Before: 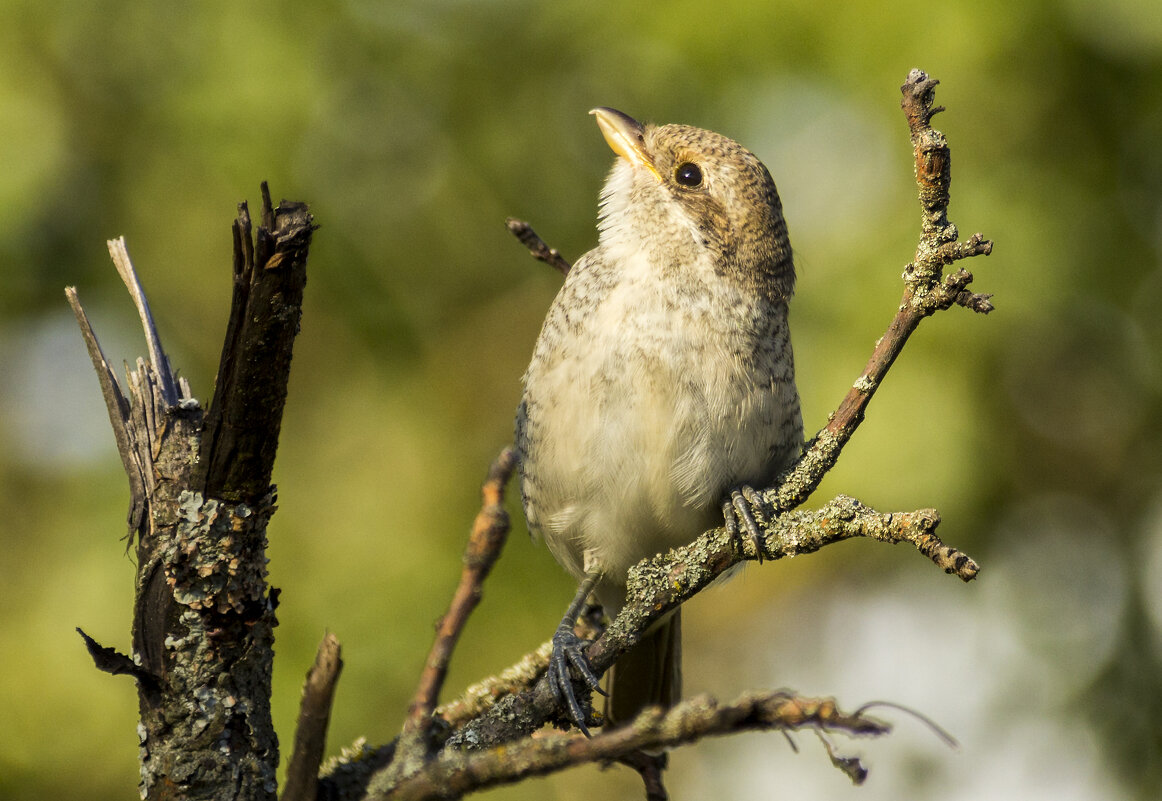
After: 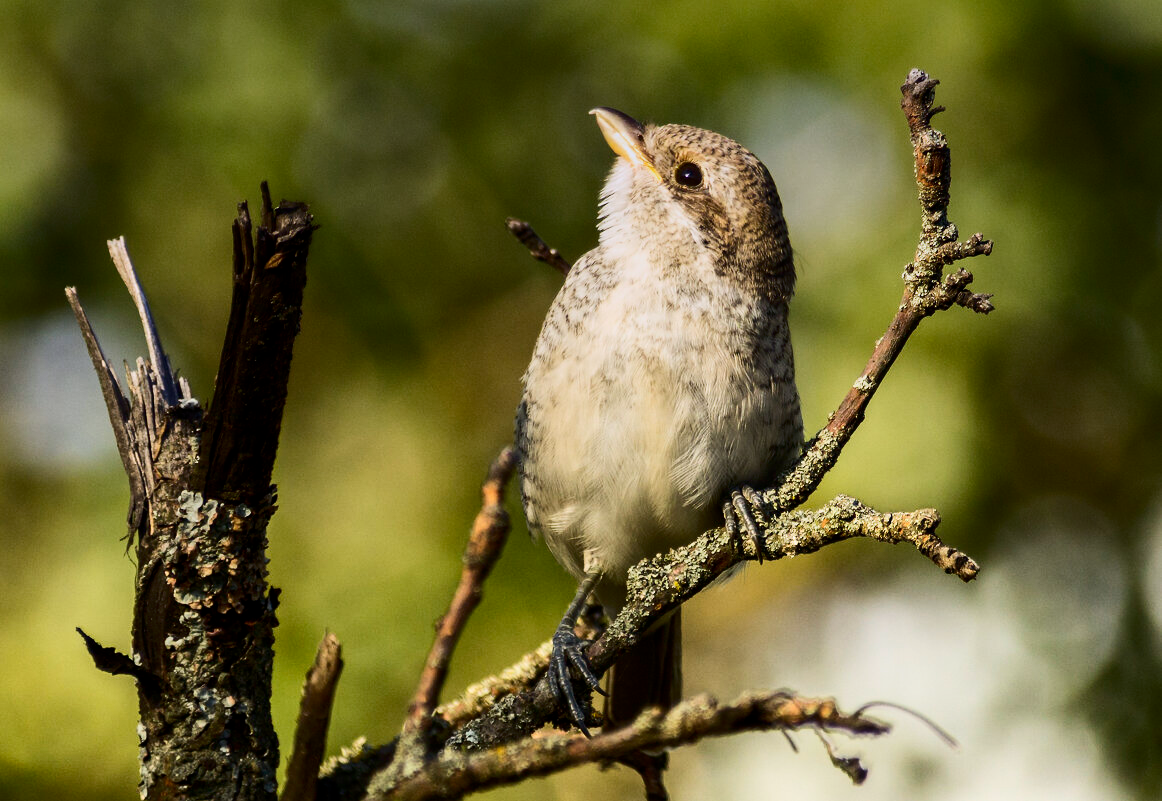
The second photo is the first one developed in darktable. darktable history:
color correction: highlights b* 3
graduated density: hue 238.83°, saturation 50%
contrast brightness saturation: contrast 0.28
